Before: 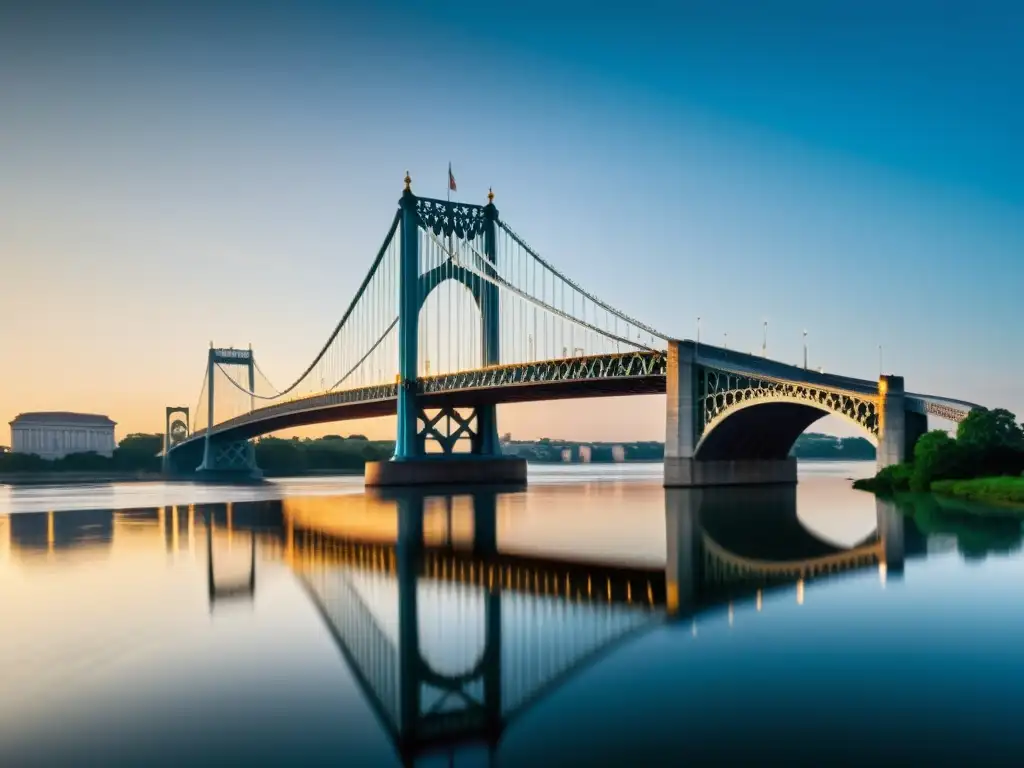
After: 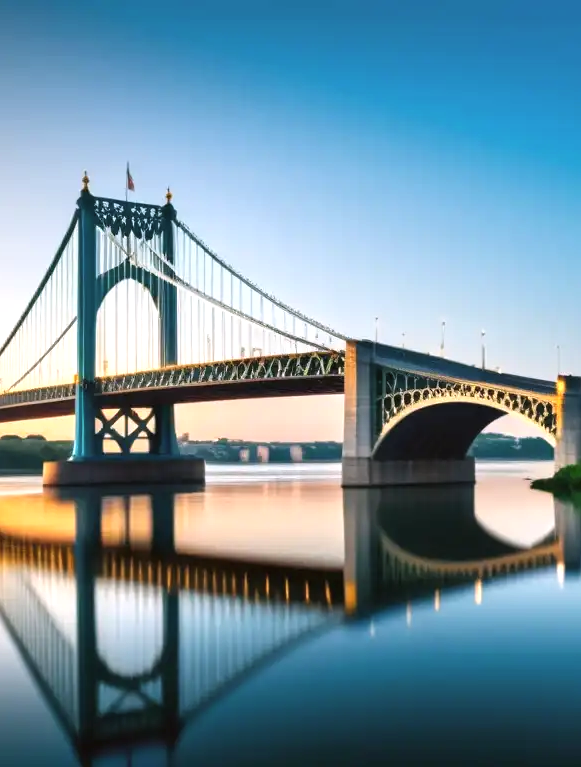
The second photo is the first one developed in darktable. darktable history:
crop: left 31.511%, top 0.005%, right 11.666%
exposure: black level correction -0.002, exposure 0.544 EV, compensate highlight preservation false
color correction: highlights a* 3.03, highlights b* -1.56, shadows a* -0.098, shadows b* 2.08, saturation 0.982
shadows and highlights: radius 125.37, shadows 21.25, highlights -22.59, low approximation 0.01
